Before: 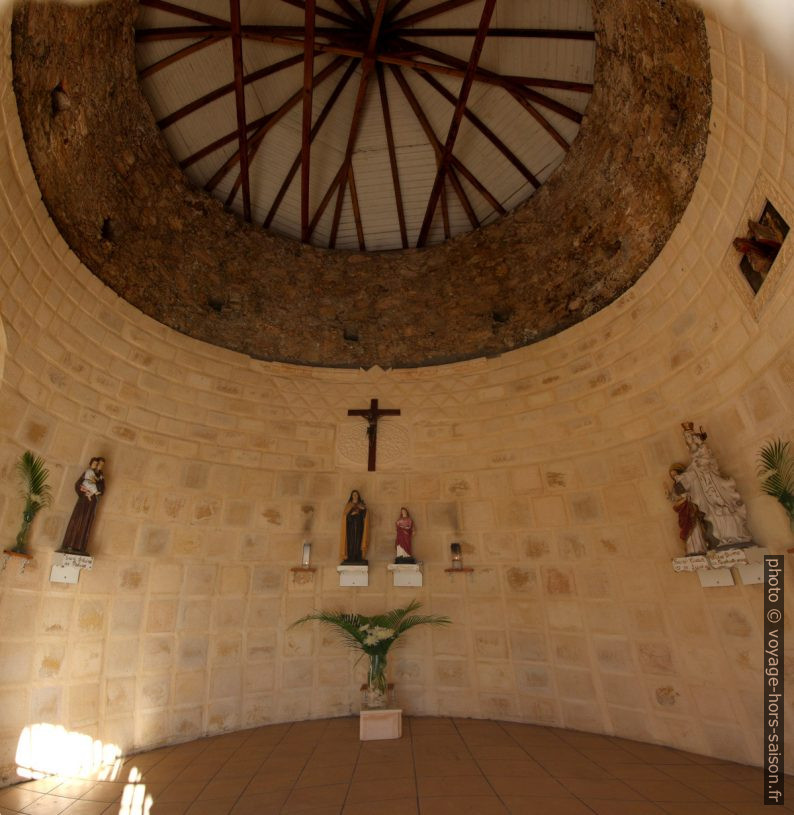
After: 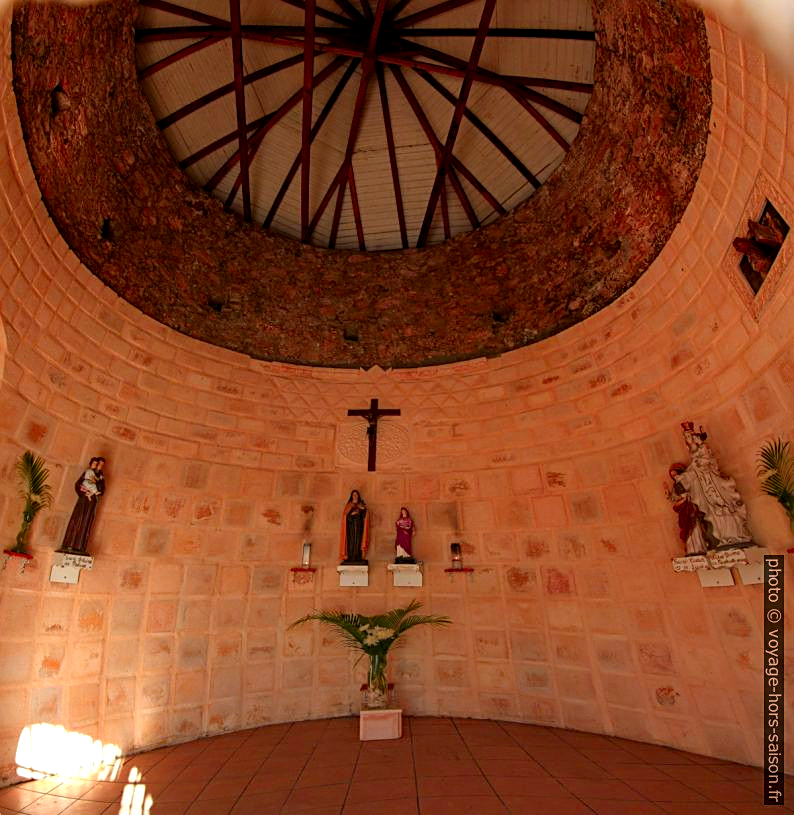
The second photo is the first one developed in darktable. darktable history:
sharpen: on, module defaults
color zones: curves: ch1 [(0.24, 0.629) (0.75, 0.5)]; ch2 [(0.255, 0.454) (0.745, 0.491)], mix 102.12%
local contrast: on, module defaults
haze removal: compatibility mode true, adaptive false
